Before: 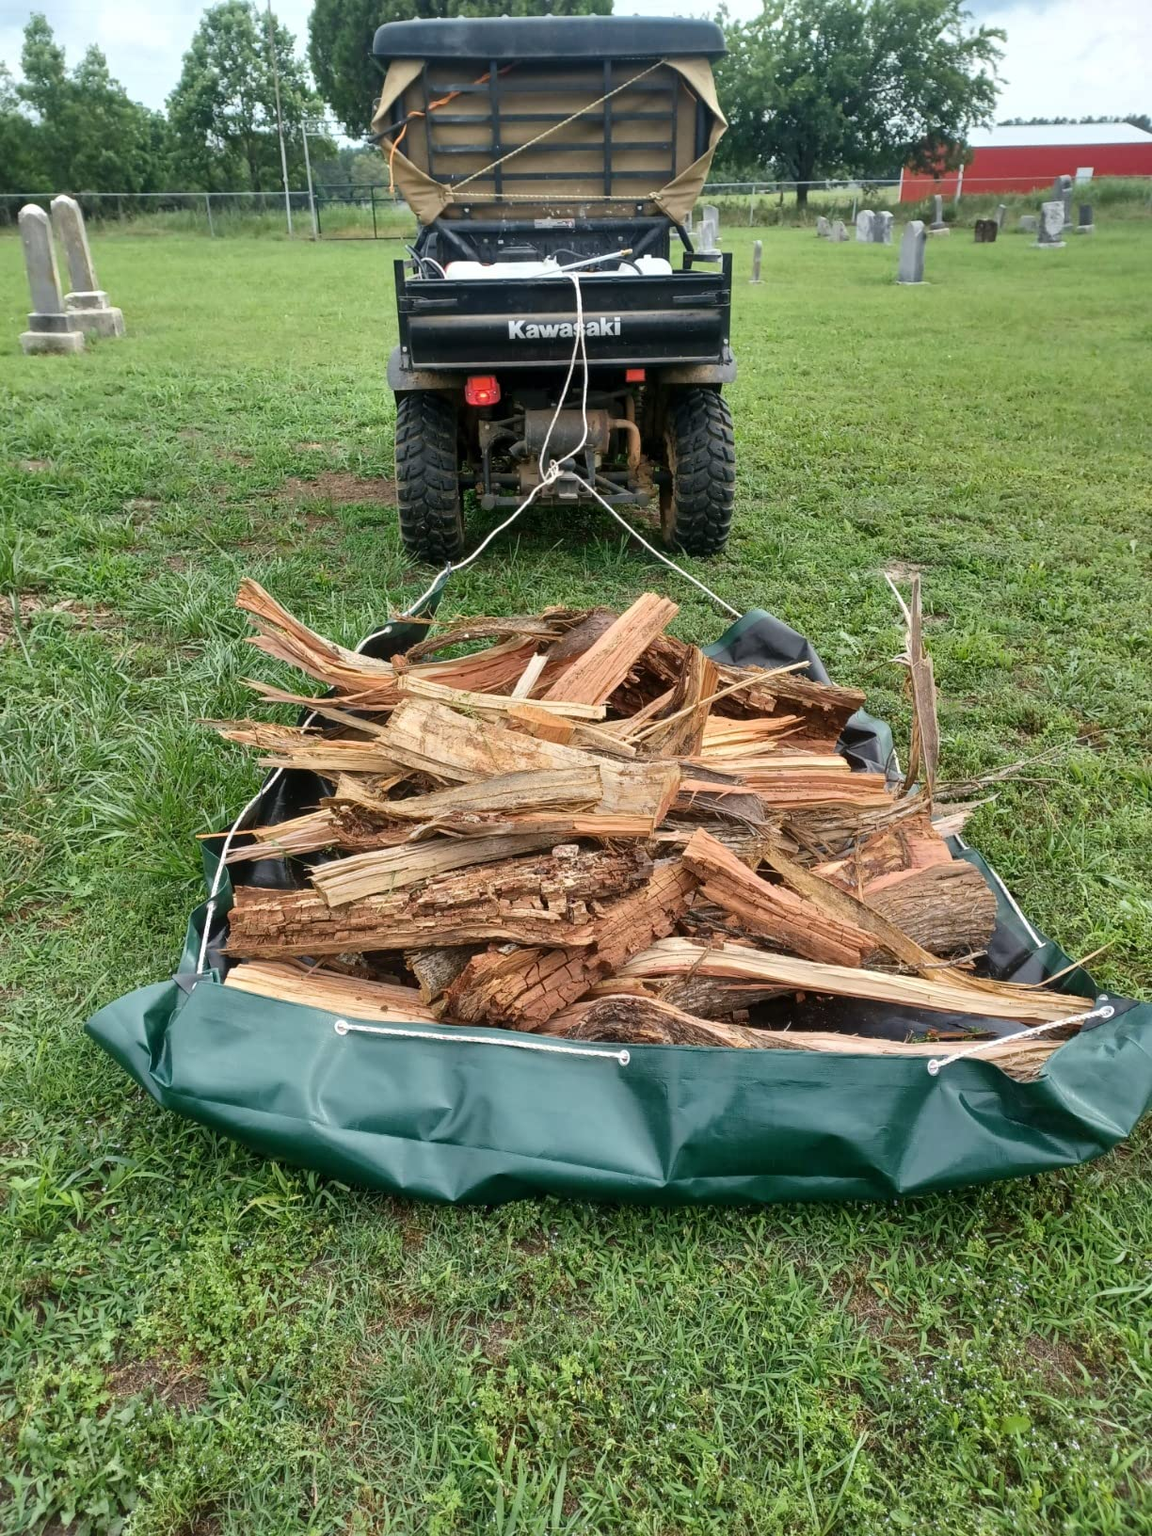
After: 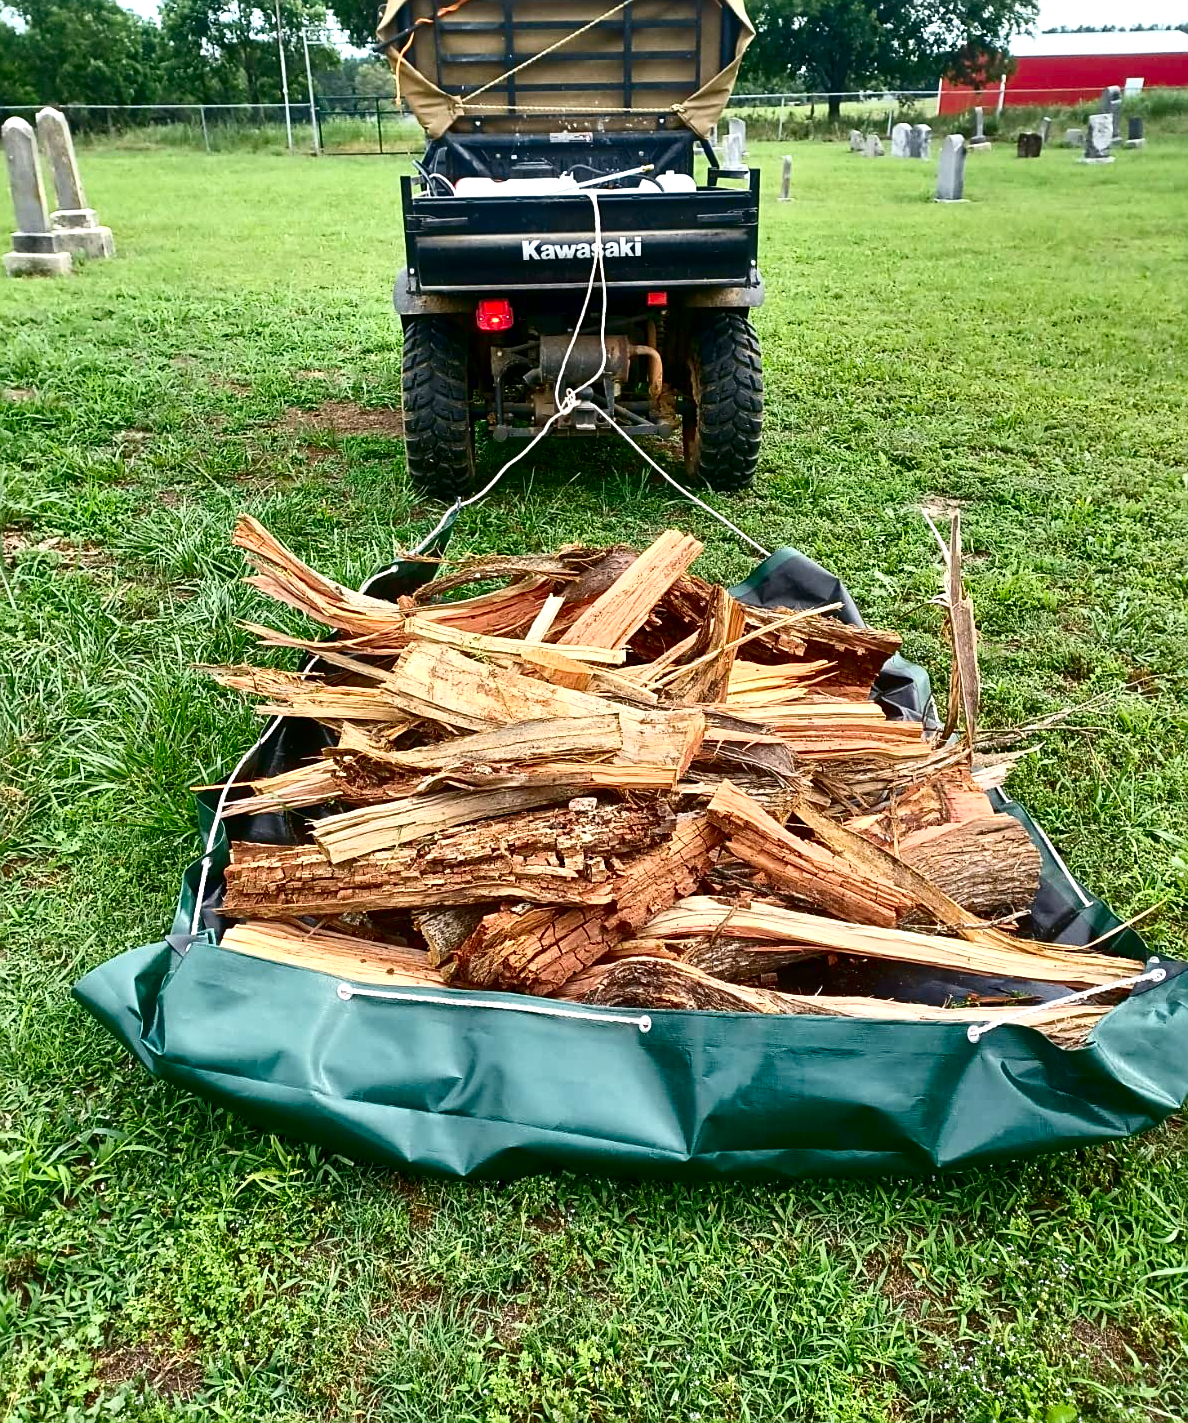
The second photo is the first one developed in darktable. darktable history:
shadows and highlights: shadows 0, highlights 40
sharpen: on, module defaults
crop: left 1.507%, top 6.147%, right 1.379%, bottom 6.637%
levels: levels [0, 0.435, 0.917]
contrast brightness saturation: contrast 0.21, brightness -0.11, saturation 0.21
